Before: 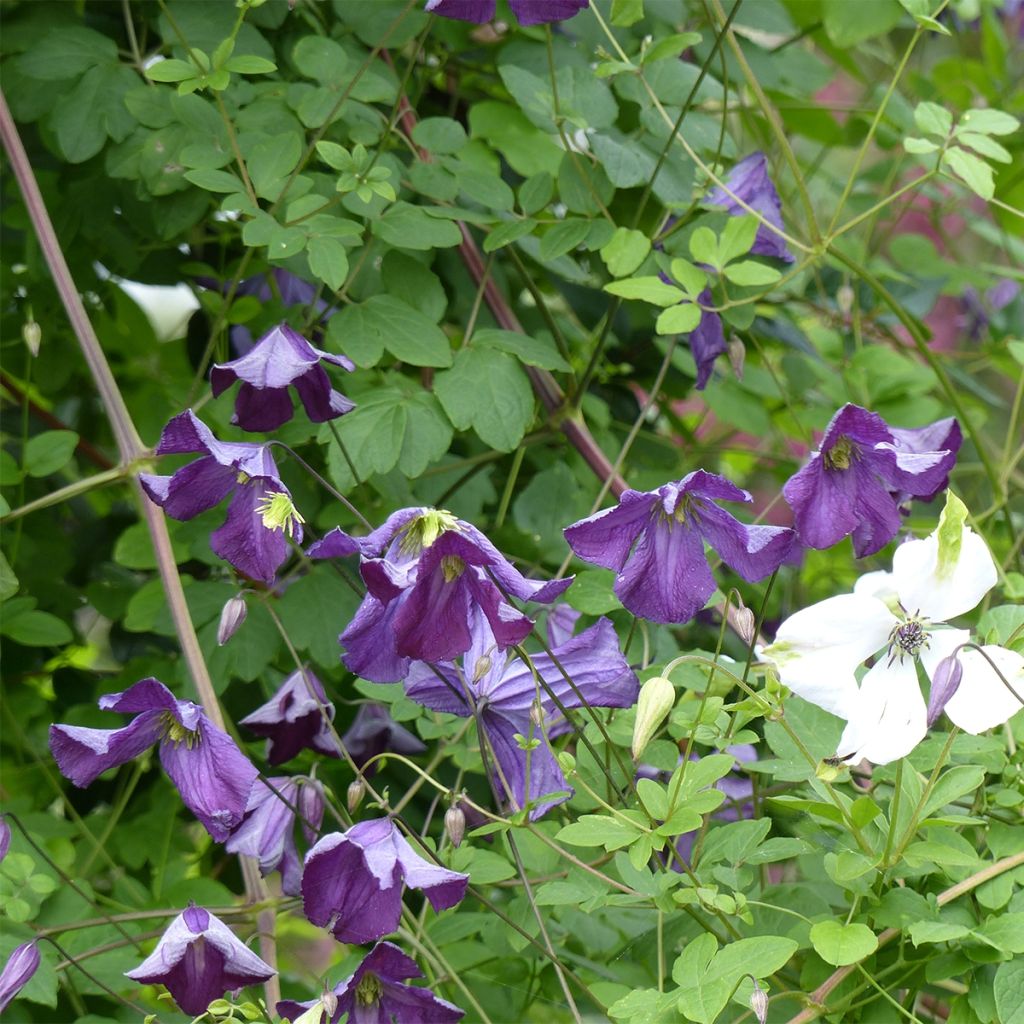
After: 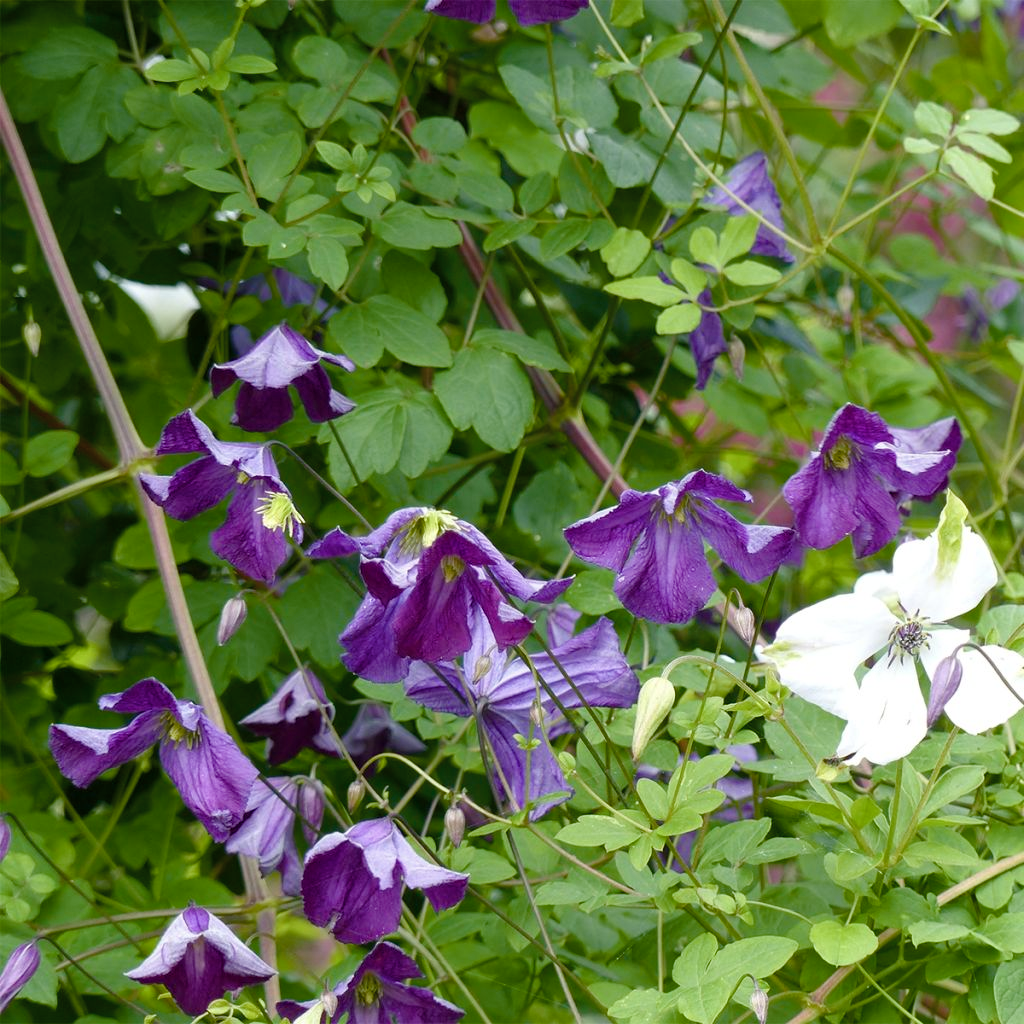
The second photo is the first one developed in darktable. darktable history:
color correction: highlights b* -0.016, saturation 0.785
color balance rgb: shadows lift › chroma 1.005%, shadows lift › hue 240.61°, linear chroma grading › global chroma 15.181%, perceptual saturation grading › global saturation 20%, perceptual saturation grading › highlights -25.568%, perceptual saturation grading › shadows 50.085%
